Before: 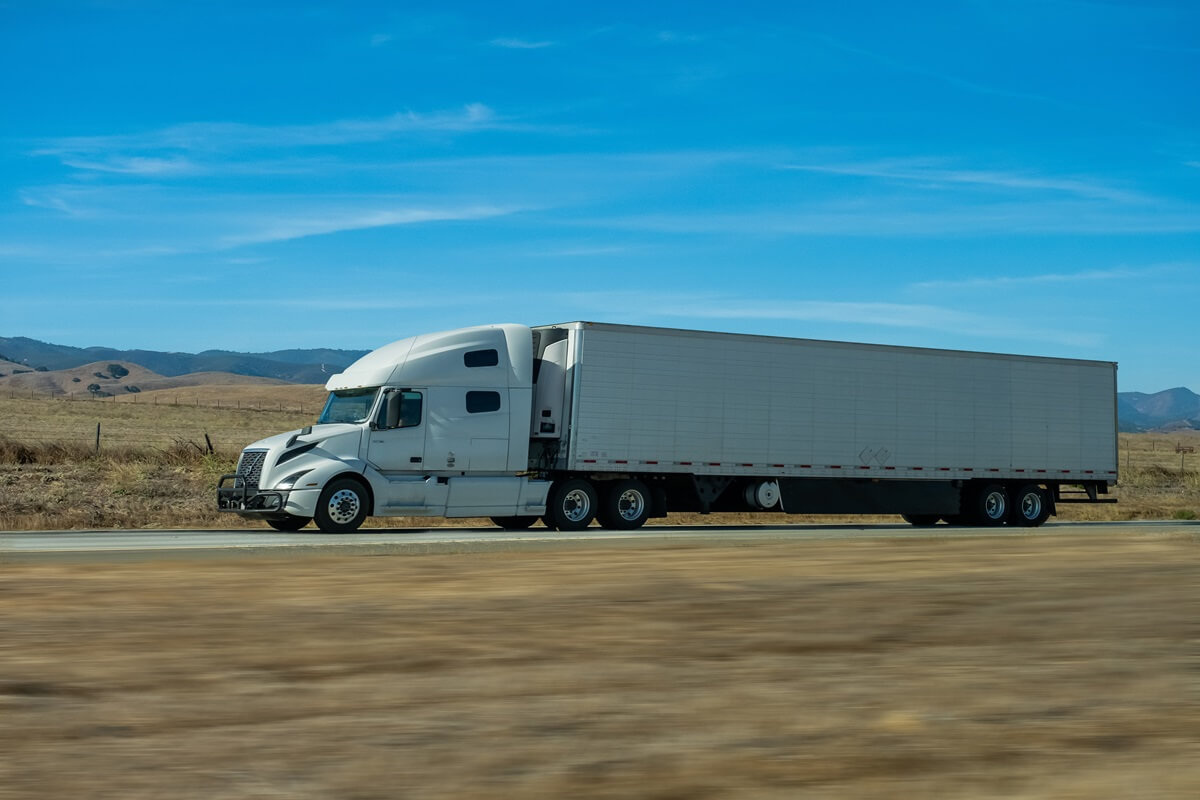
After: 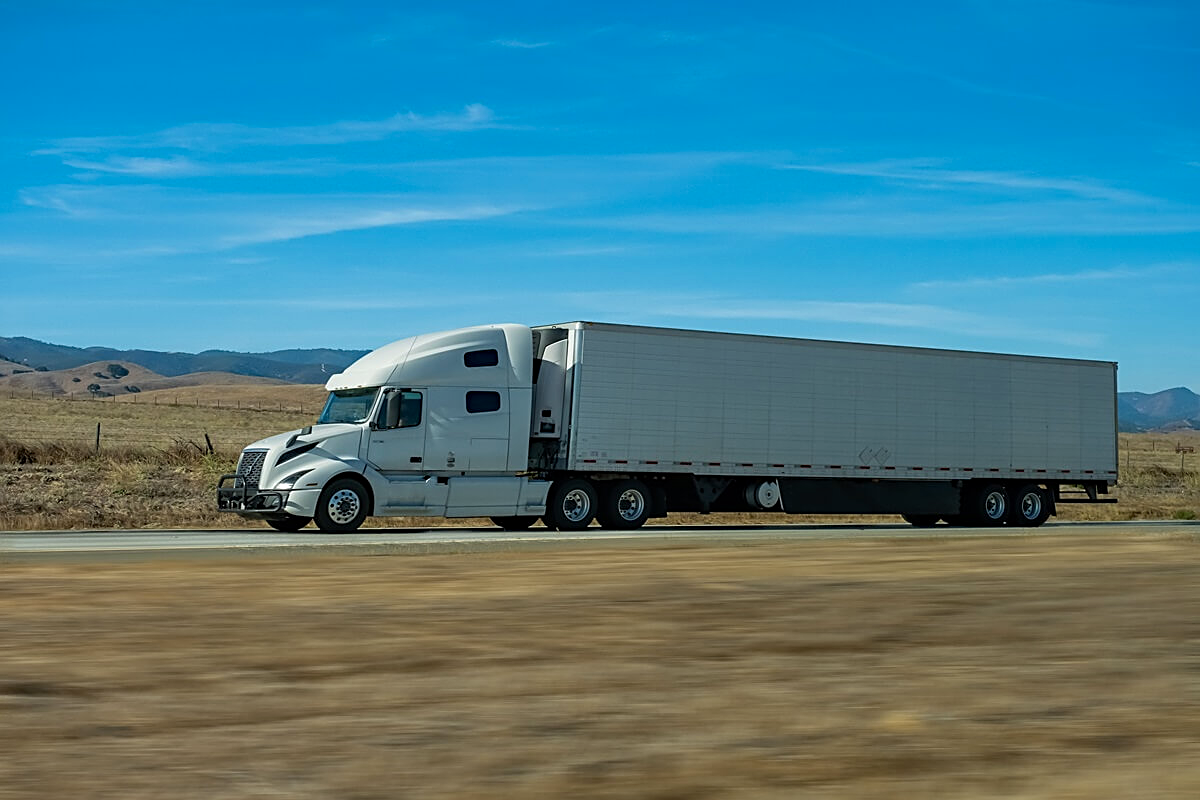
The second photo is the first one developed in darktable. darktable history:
haze removal: strength 0.1, compatibility mode true, adaptive false
sharpen: on, module defaults
